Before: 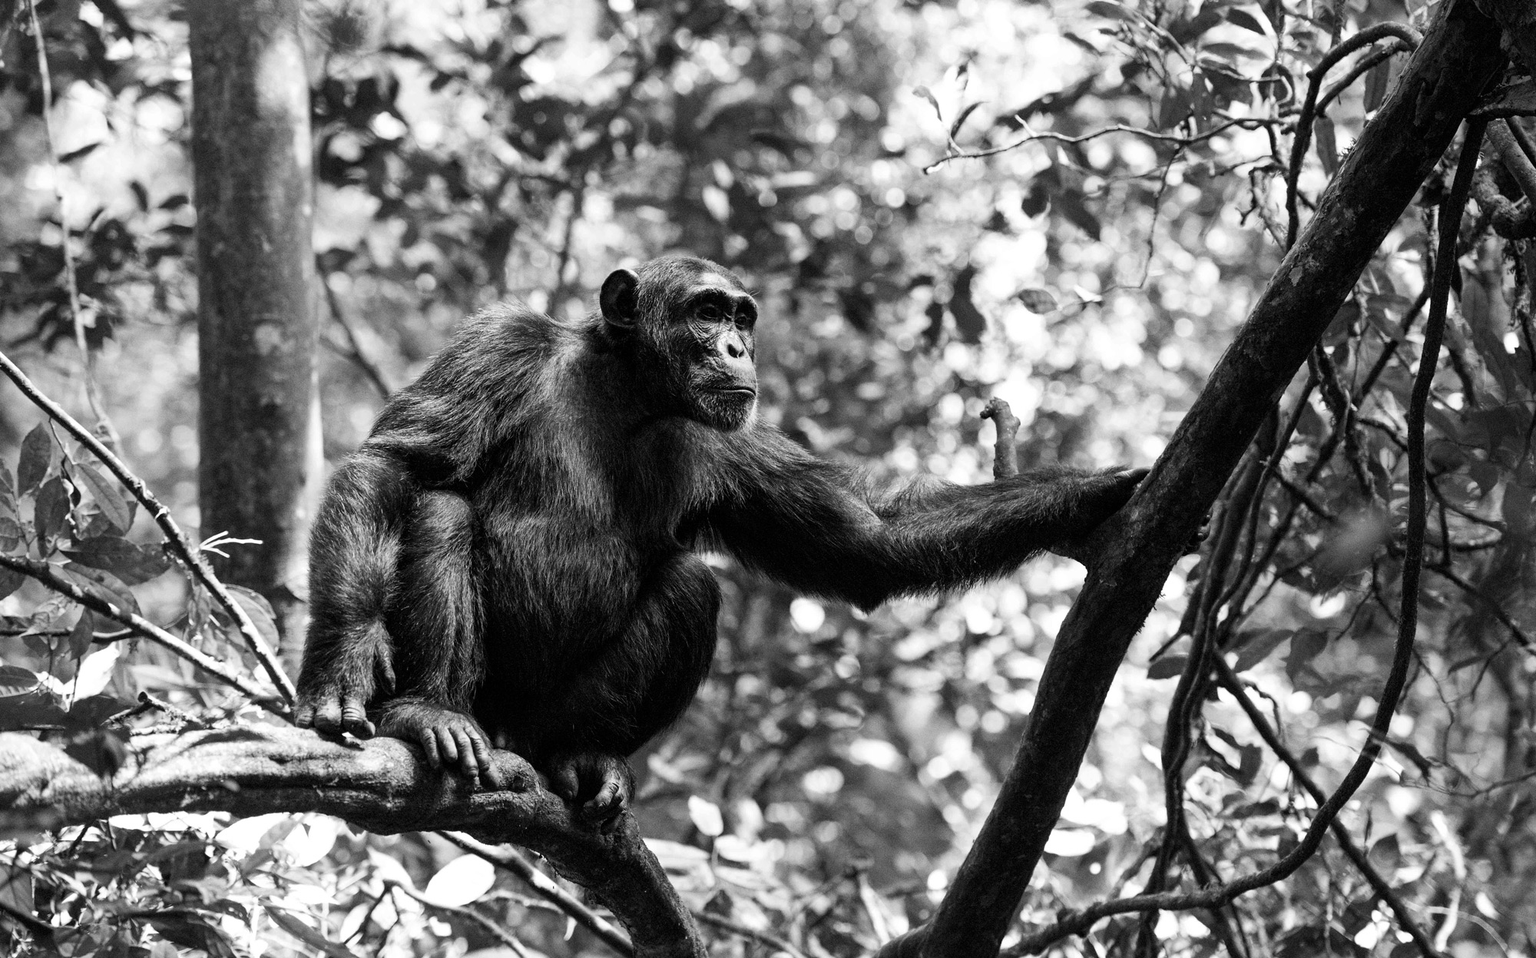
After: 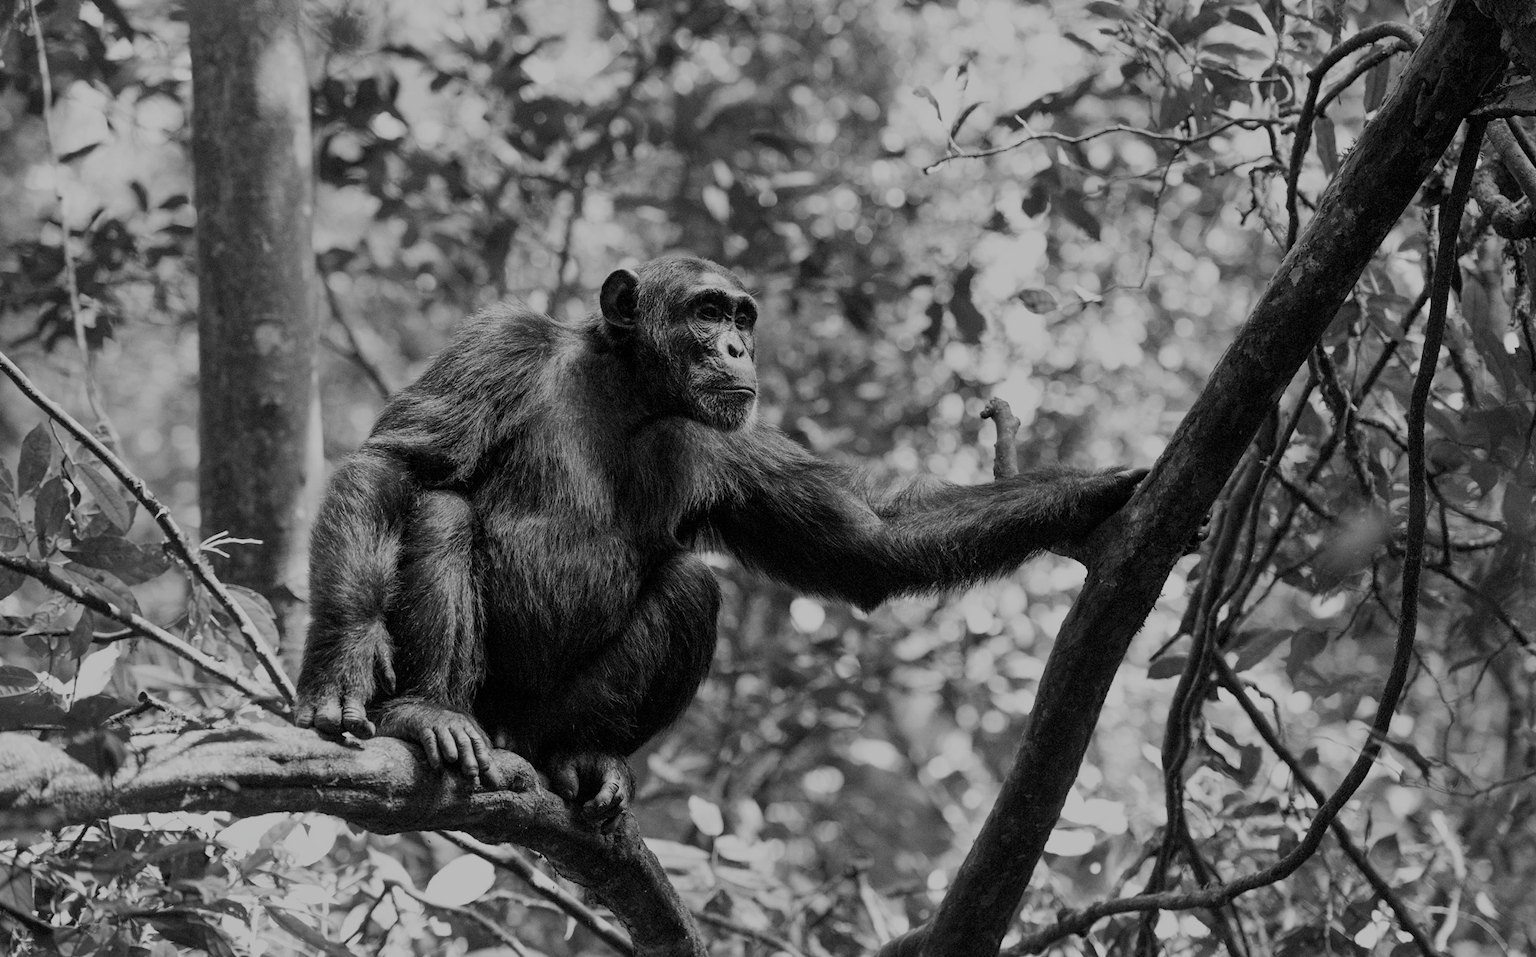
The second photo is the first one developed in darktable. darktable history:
filmic rgb: black relative exposure -14.85 EV, white relative exposure 3 EV, target black luminance 0%, hardness 9.3, latitude 98.54%, contrast 0.915, shadows ↔ highlights balance 0.314%
shadows and highlights: shadows 29.71, highlights -30.4, low approximation 0.01, soften with gaussian
color balance rgb: perceptual saturation grading › global saturation 30.493%, hue shift -4.28°, contrast -21.765%
tone curve: curves: ch0 [(0, 0) (0.8, 0.757) (1, 1)], color space Lab, independent channels, preserve colors none
